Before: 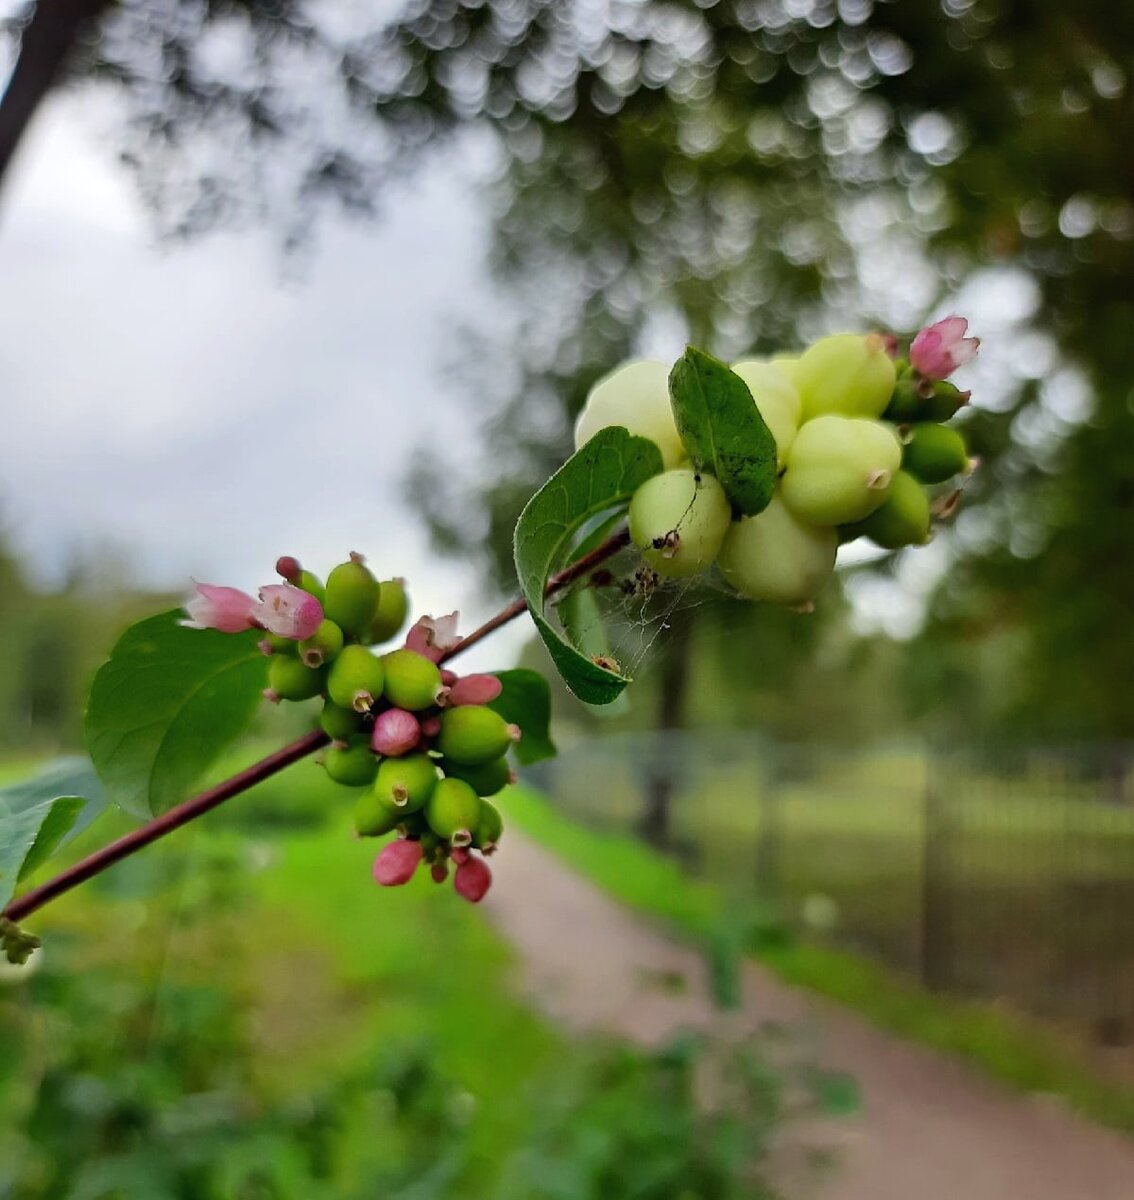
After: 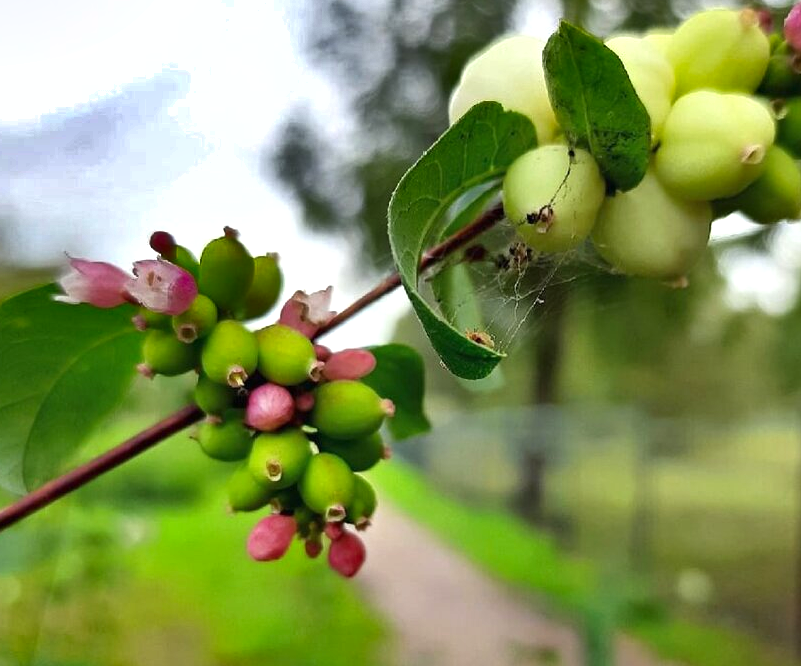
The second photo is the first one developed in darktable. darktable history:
crop: left 11.126%, top 27.164%, right 18.238%, bottom 17.295%
exposure: exposure 0.61 EV, compensate highlight preservation false
shadows and highlights: shadows 20.88, highlights -82.09, soften with gaussian
